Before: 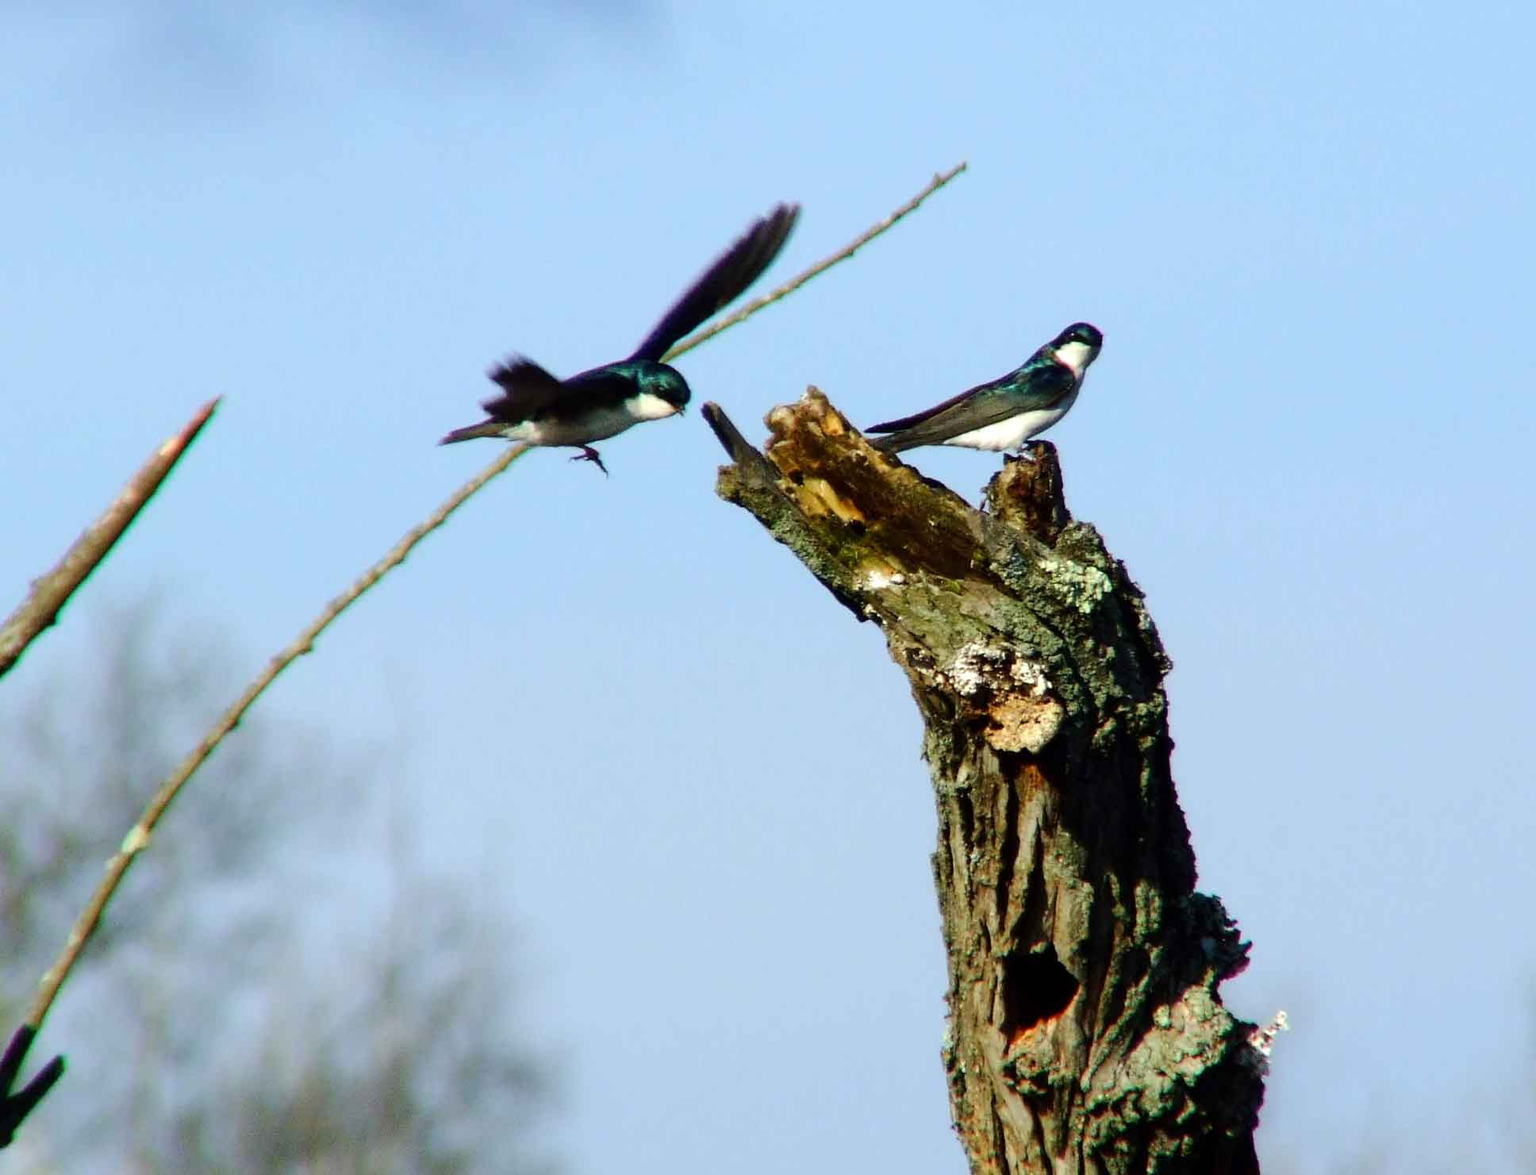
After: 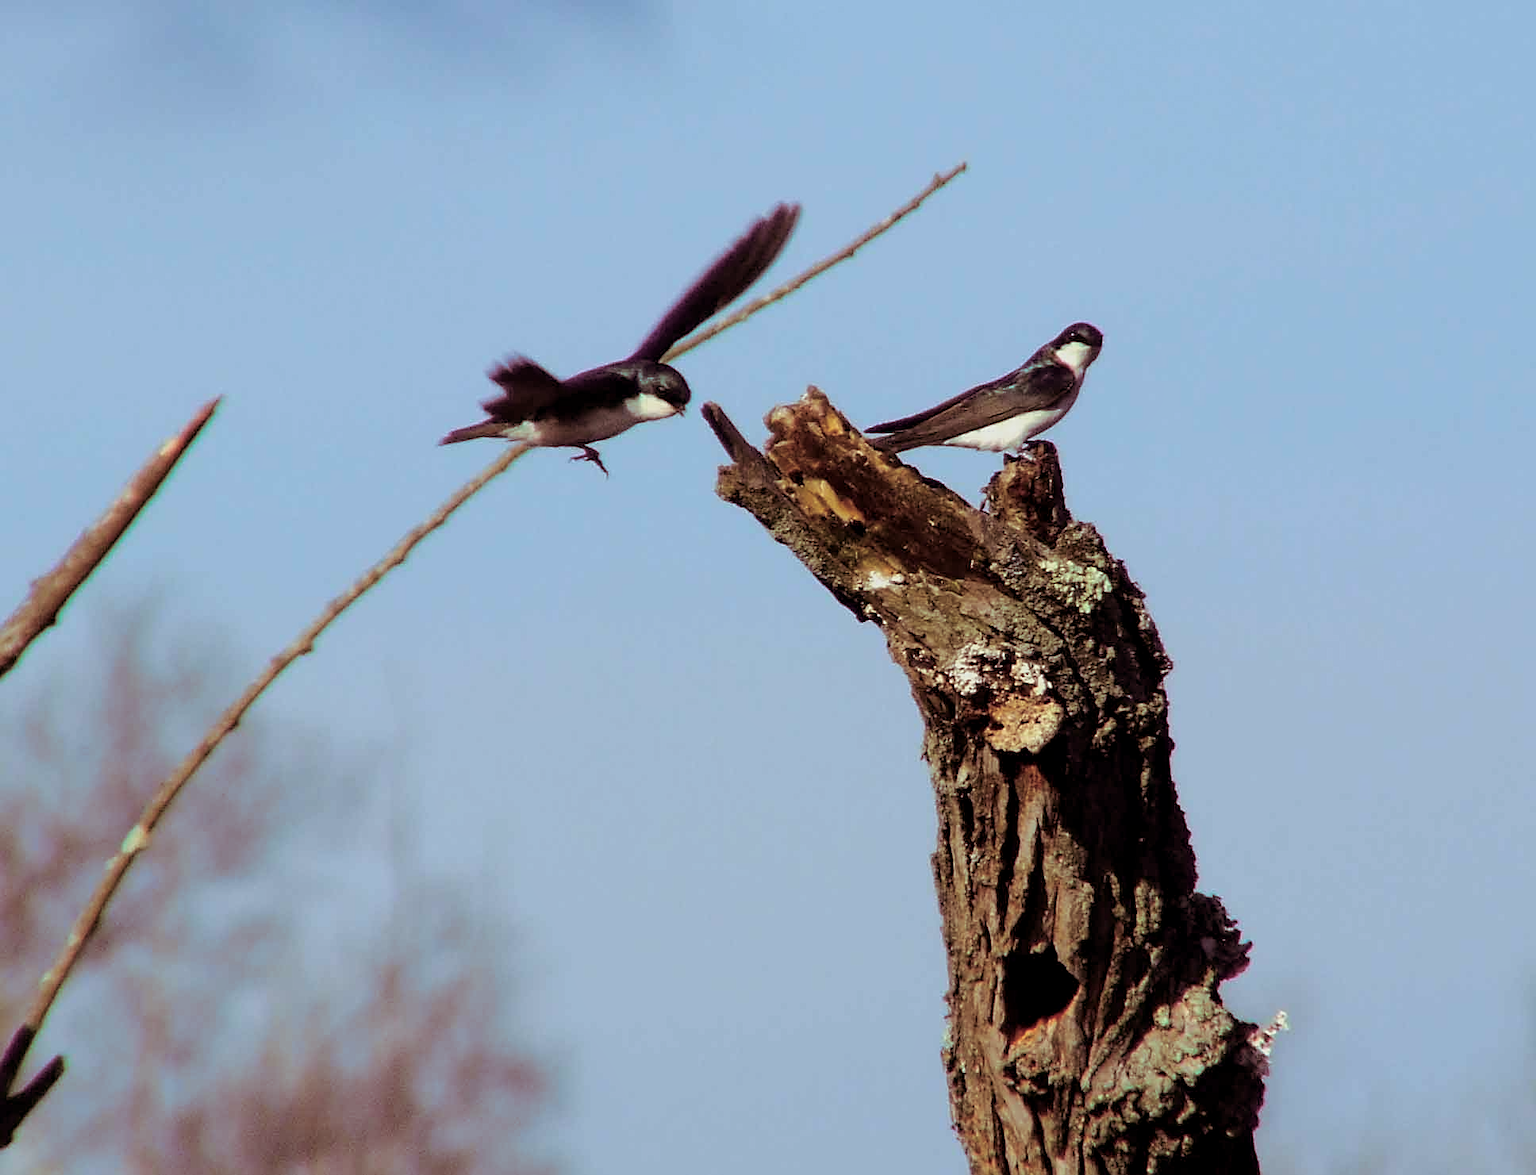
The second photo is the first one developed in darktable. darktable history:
sharpen: on, module defaults
exposure: black level correction 0.001, compensate highlight preservation false
split-toning: on, module defaults
tone equalizer: -8 EV 0.25 EV, -7 EV 0.417 EV, -6 EV 0.417 EV, -5 EV 0.25 EV, -3 EV -0.25 EV, -2 EV -0.417 EV, -1 EV -0.417 EV, +0 EV -0.25 EV, edges refinement/feathering 500, mask exposure compensation -1.57 EV, preserve details guided filter
